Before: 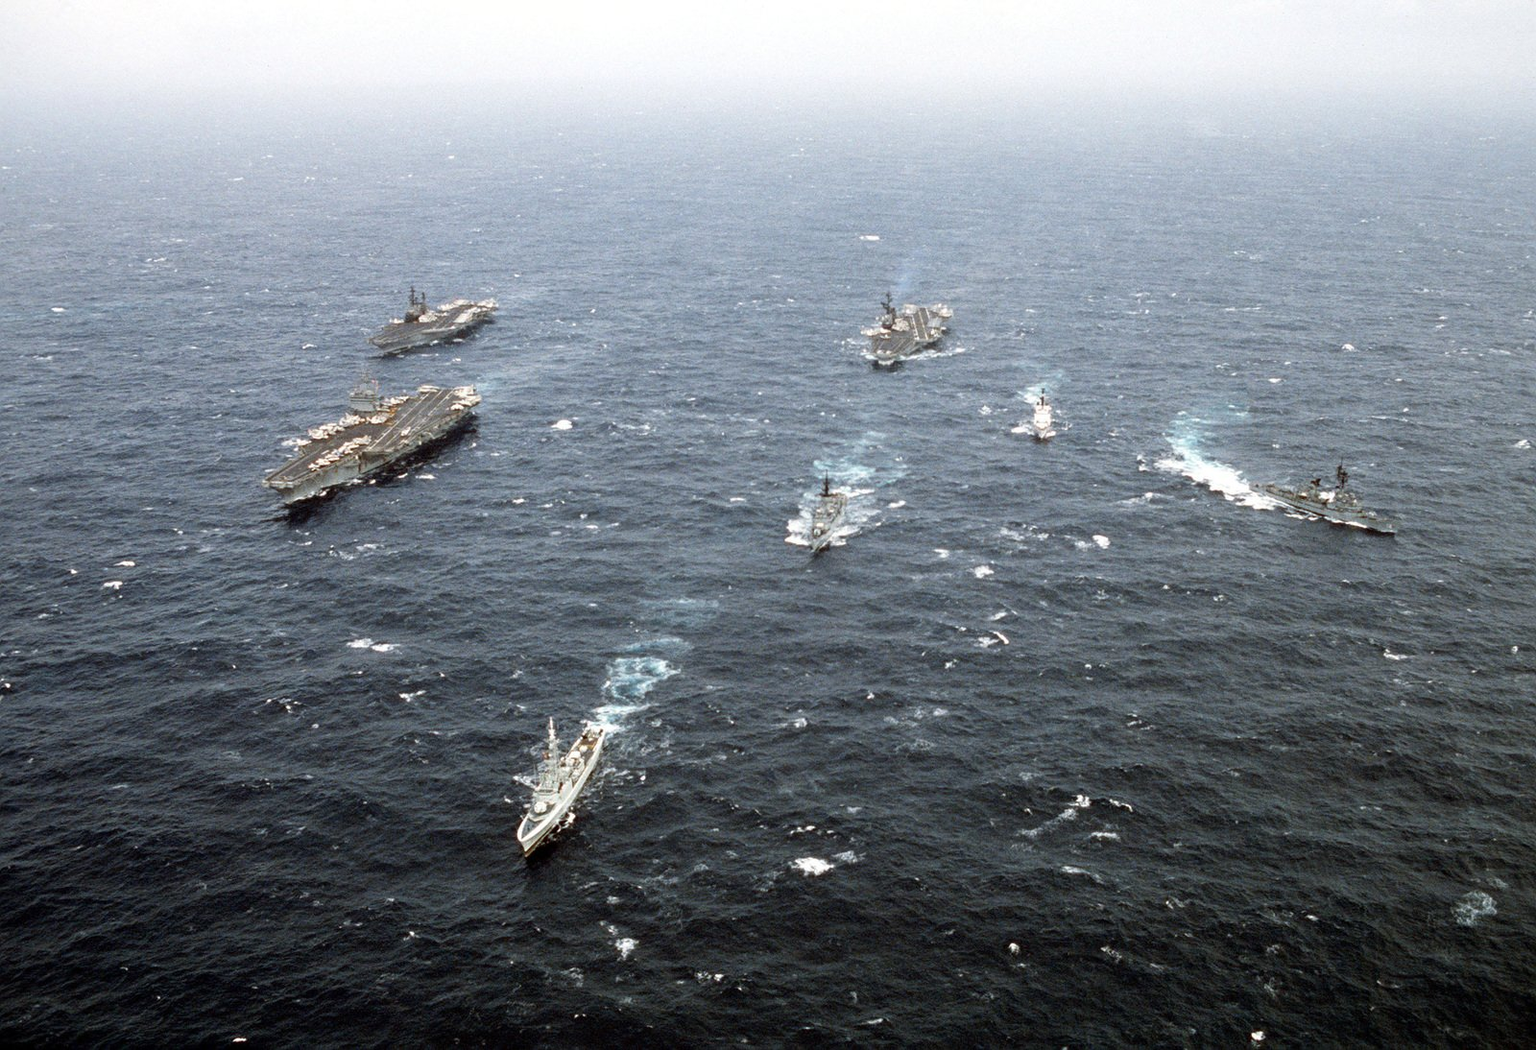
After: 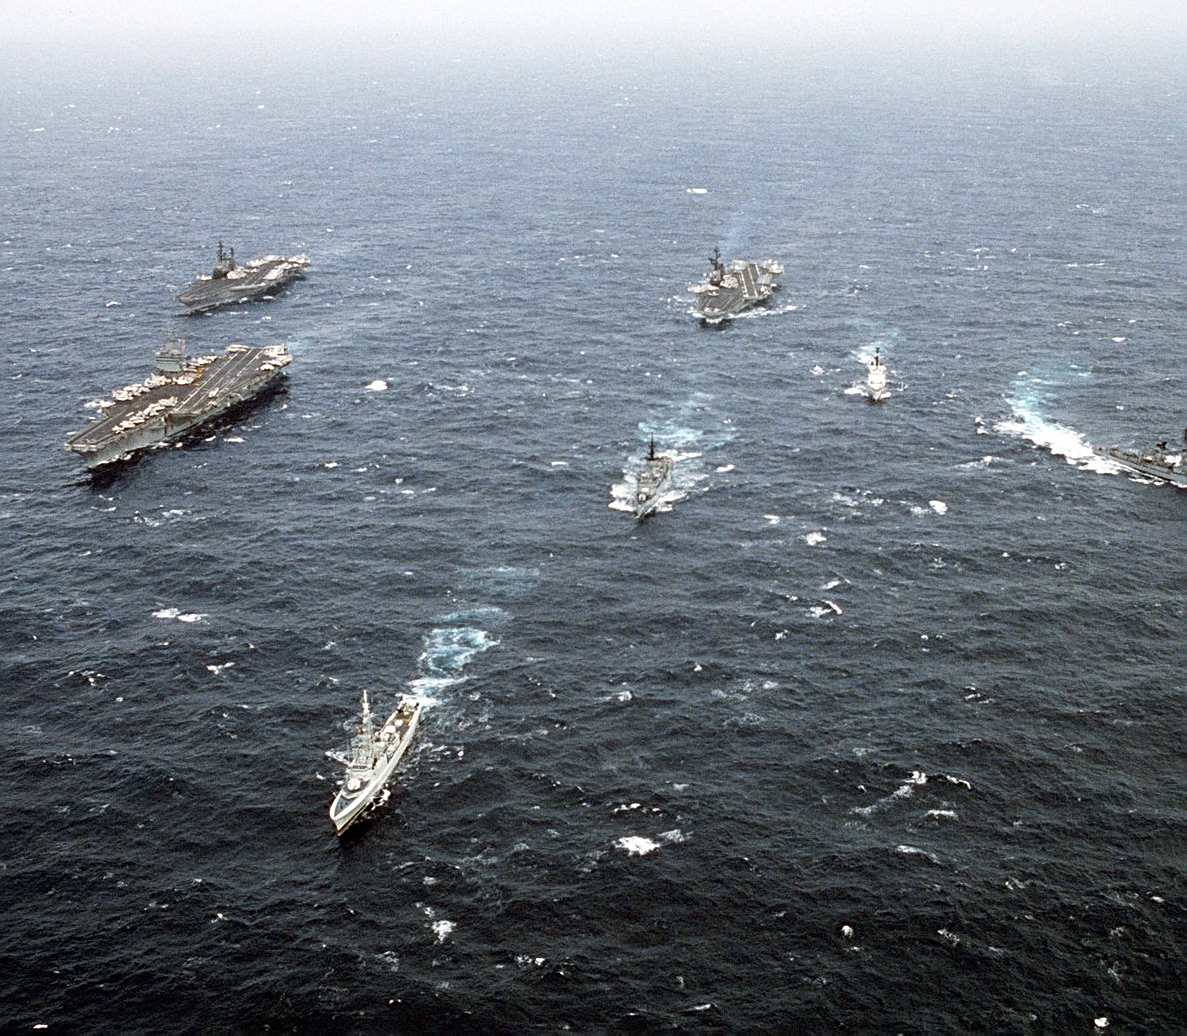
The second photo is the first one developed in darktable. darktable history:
crop and rotate: left 13.15%, top 5.251%, right 12.609%
sharpen: radius 2.167, amount 0.381, threshold 0
